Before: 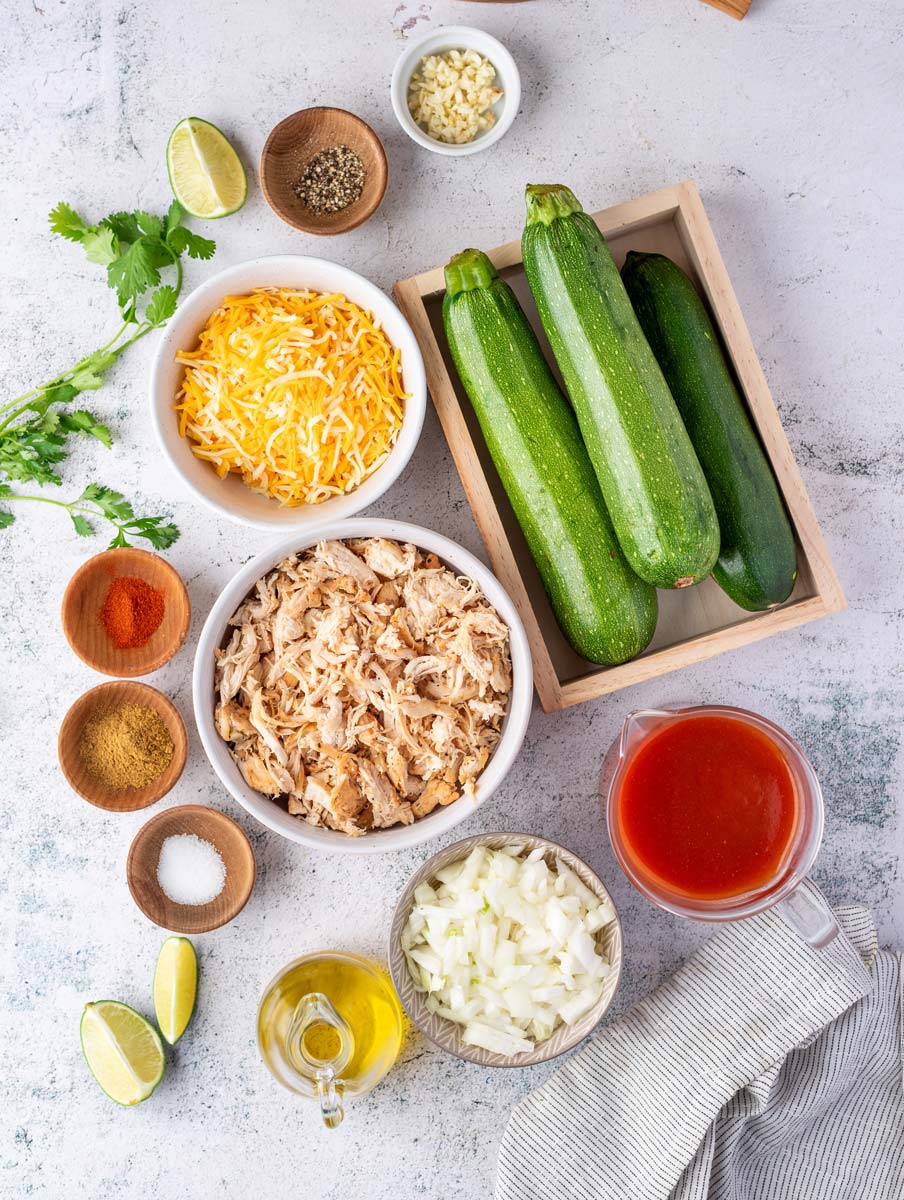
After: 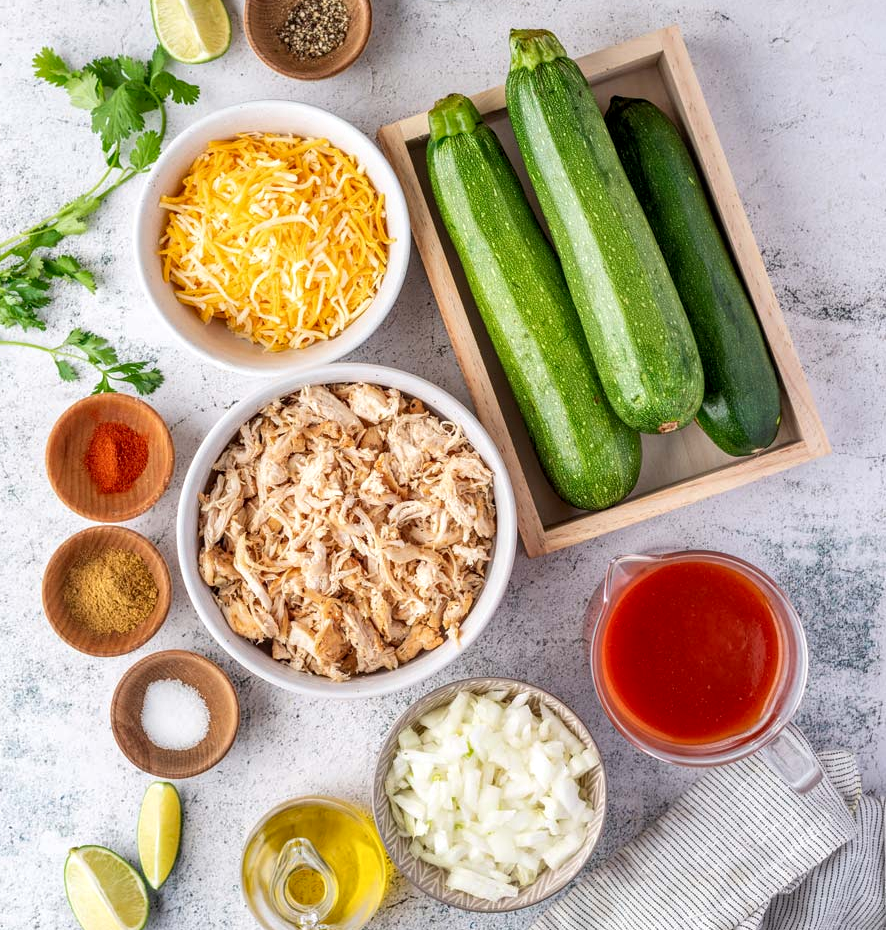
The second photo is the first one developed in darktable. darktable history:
local contrast: on, module defaults
crop and rotate: left 1.802%, top 12.987%, right 0.171%, bottom 9.447%
